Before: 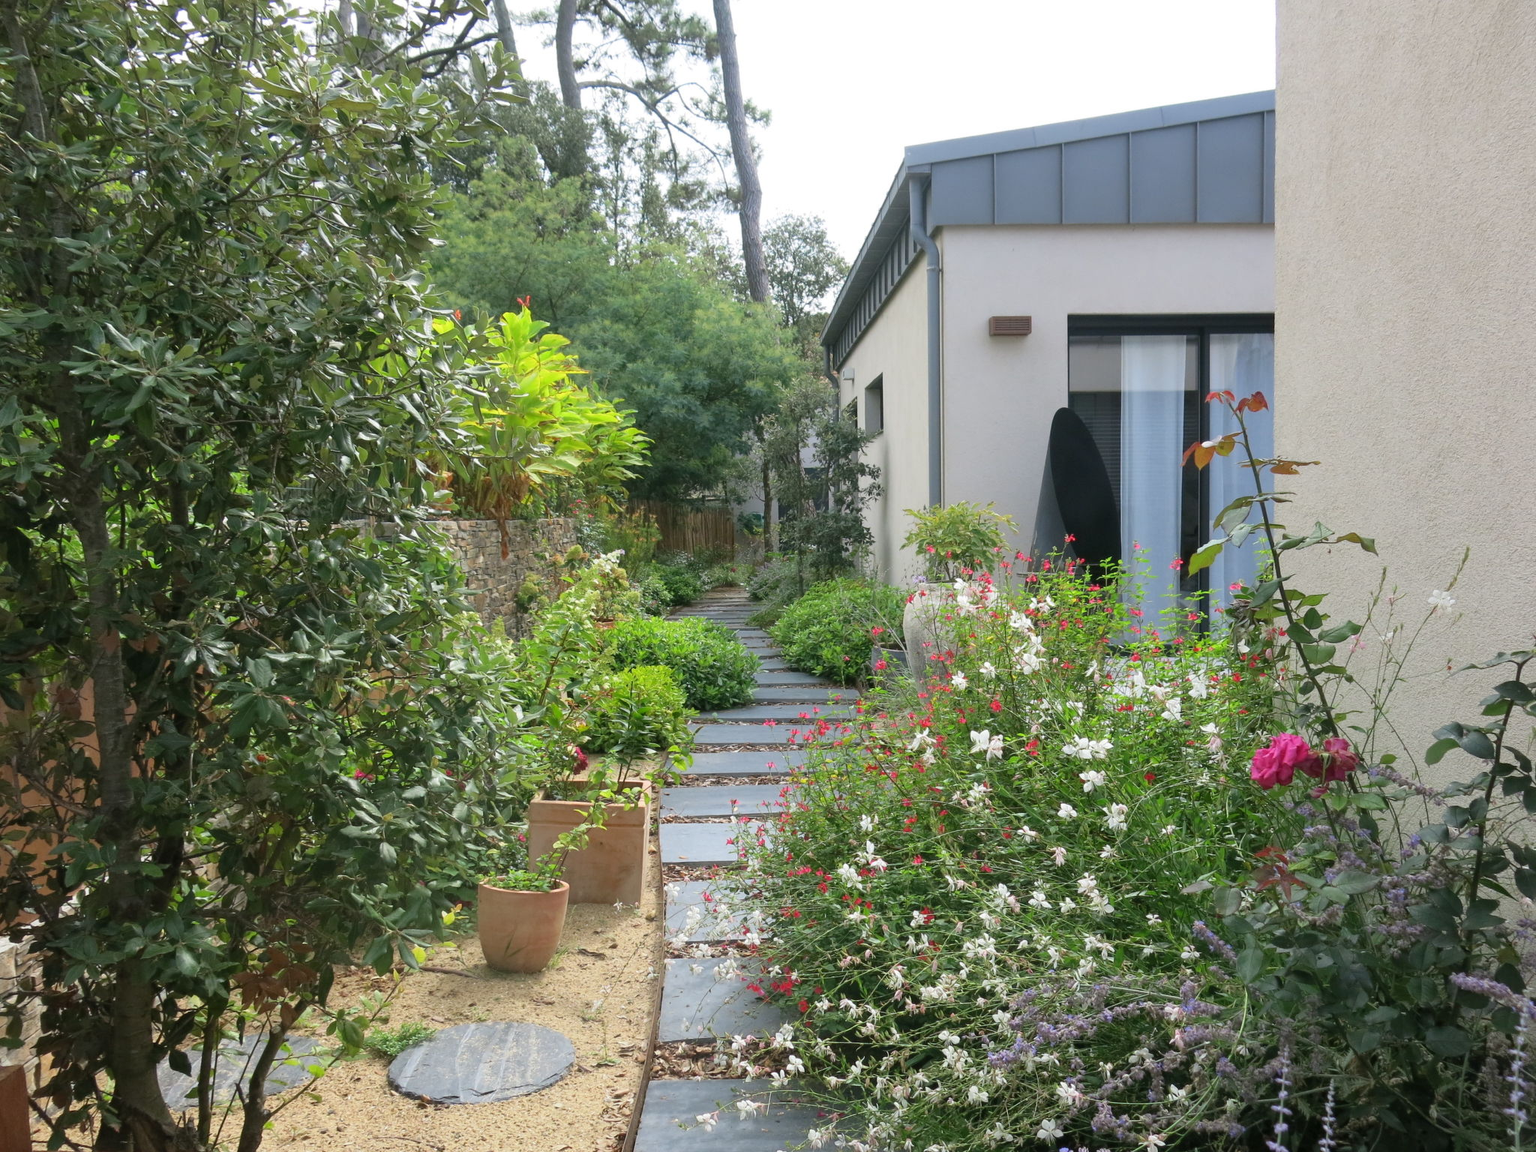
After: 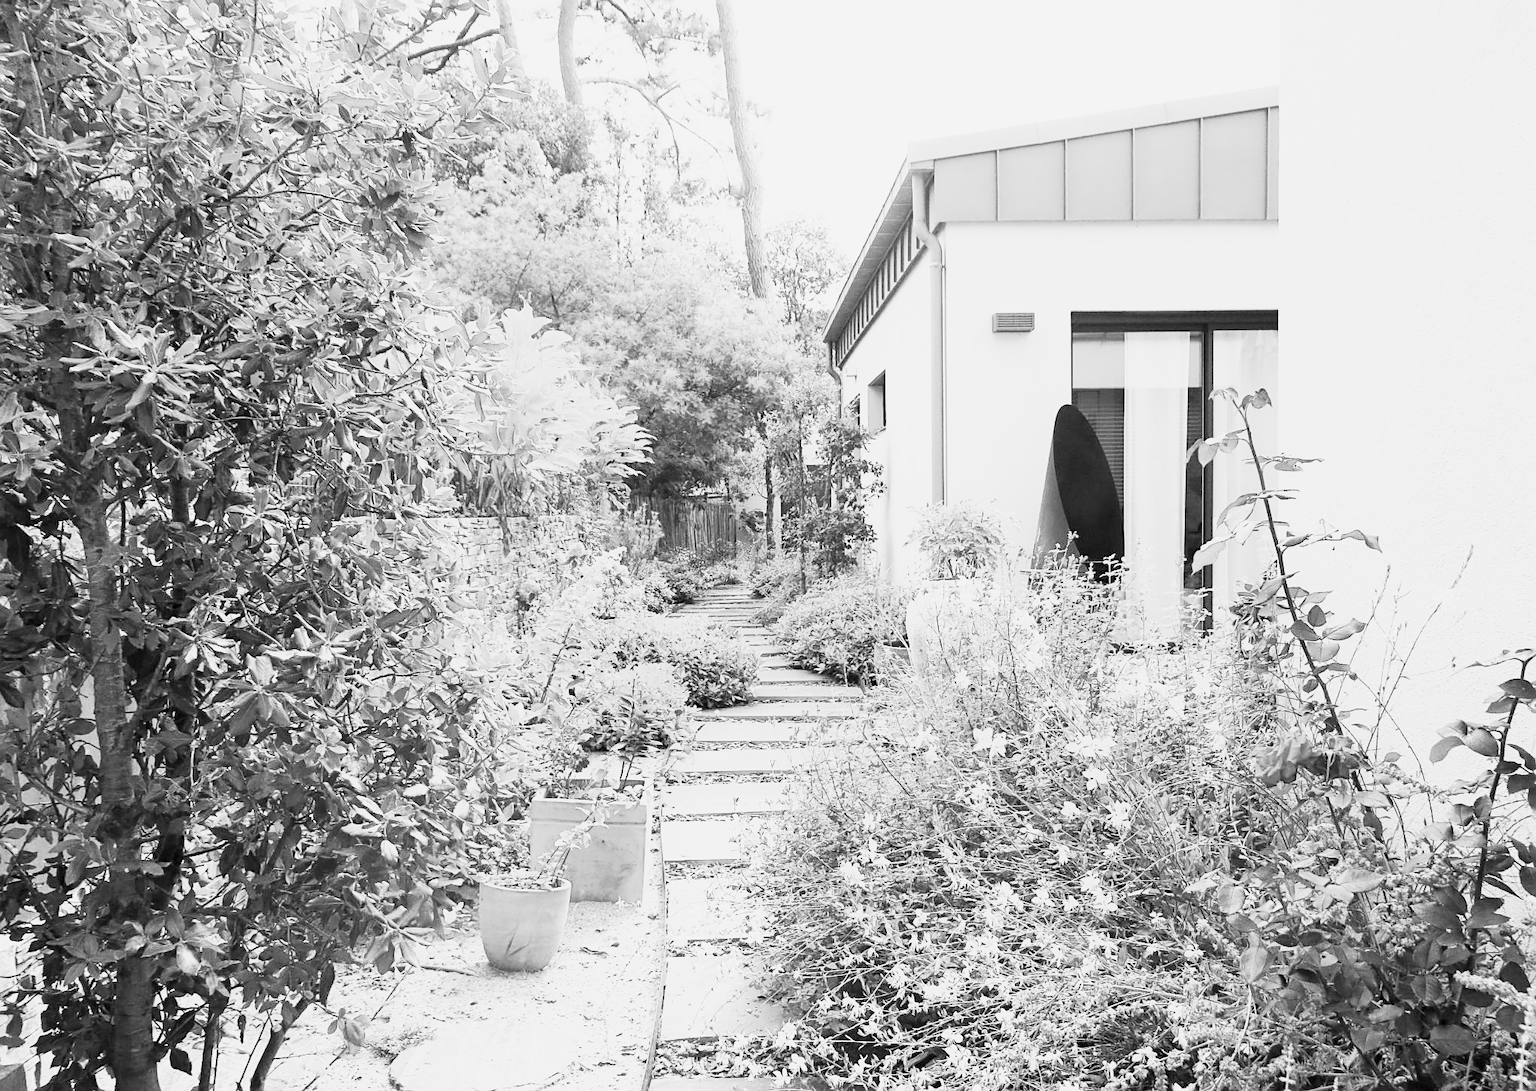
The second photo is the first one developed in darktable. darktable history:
monochrome: on, module defaults
sharpen: on, module defaults
crop: top 0.448%, right 0.264%, bottom 5.045%
tone curve: curves: ch0 [(0.013, 0) (0.061, 0.059) (0.239, 0.256) (0.502, 0.501) (0.683, 0.676) (0.761, 0.773) (0.858, 0.858) (0.987, 0.945)]; ch1 [(0, 0) (0.172, 0.123) (0.304, 0.267) (0.414, 0.395) (0.472, 0.473) (0.502, 0.502) (0.521, 0.528) (0.583, 0.595) (0.654, 0.673) (0.728, 0.761) (1, 1)]; ch2 [(0, 0) (0.411, 0.424) (0.485, 0.476) (0.502, 0.501) (0.553, 0.557) (0.57, 0.576) (1, 1)], color space Lab, independent channels, preserve colors none
color correction: highlights a* -2.73, highlights b* -2.09, shadows a* 2.41, shadows b* 2.73
rotate and perspective: crop left 0, crop top 0
base curve: curves: ch0 [(0, 0) (0.007, 0.004) (0.027, 0.03) (0.046, 0.07) (0.207, 0.54) (0.442, 0.872) (0.673, 0.972) (1, 1)], preserve colors none
exposure: exposure 0.661 EV, compensate highlight preservation false
